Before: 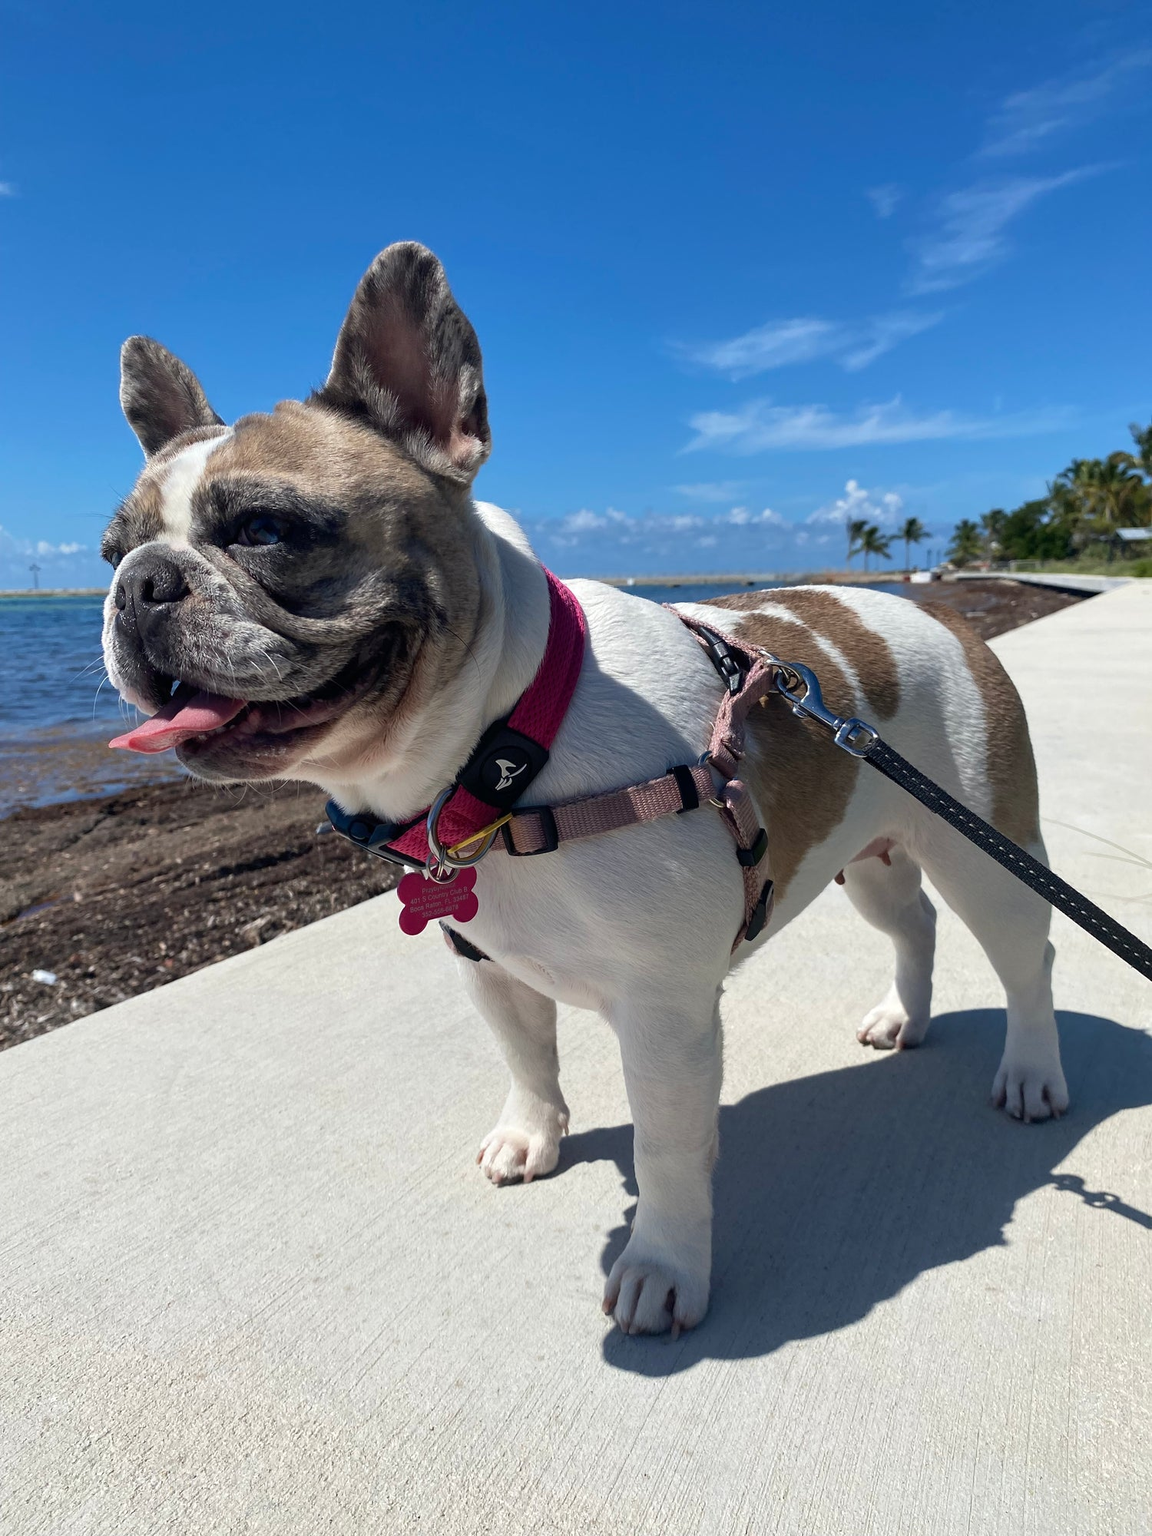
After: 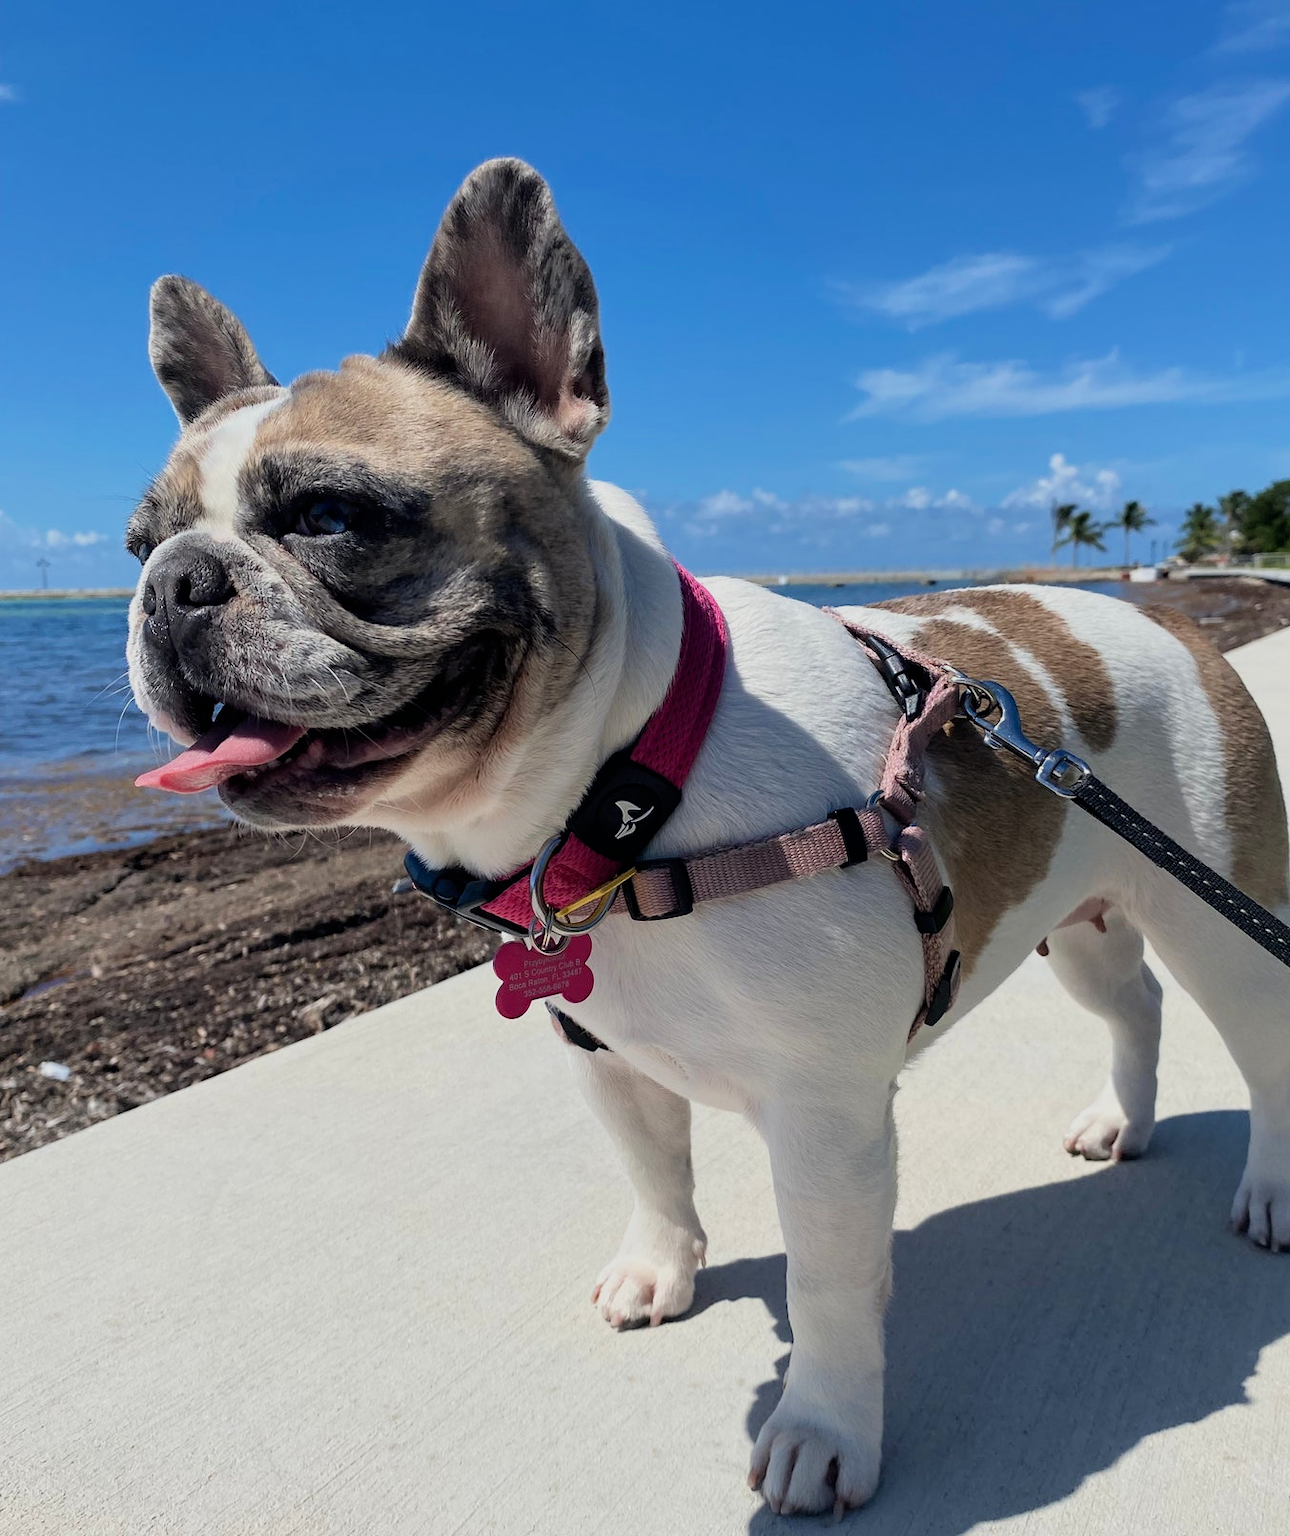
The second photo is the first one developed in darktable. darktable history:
filmic rgb: black relative exposure -7.82 EV, white relative exposure 4.29 EV, hardness 3.86, color science v6 (2022)
crop: top 7.49%, right 9.717%, bottom 11.943%
exposure: exposure 0.3 EV, compensate highlight preservation false
